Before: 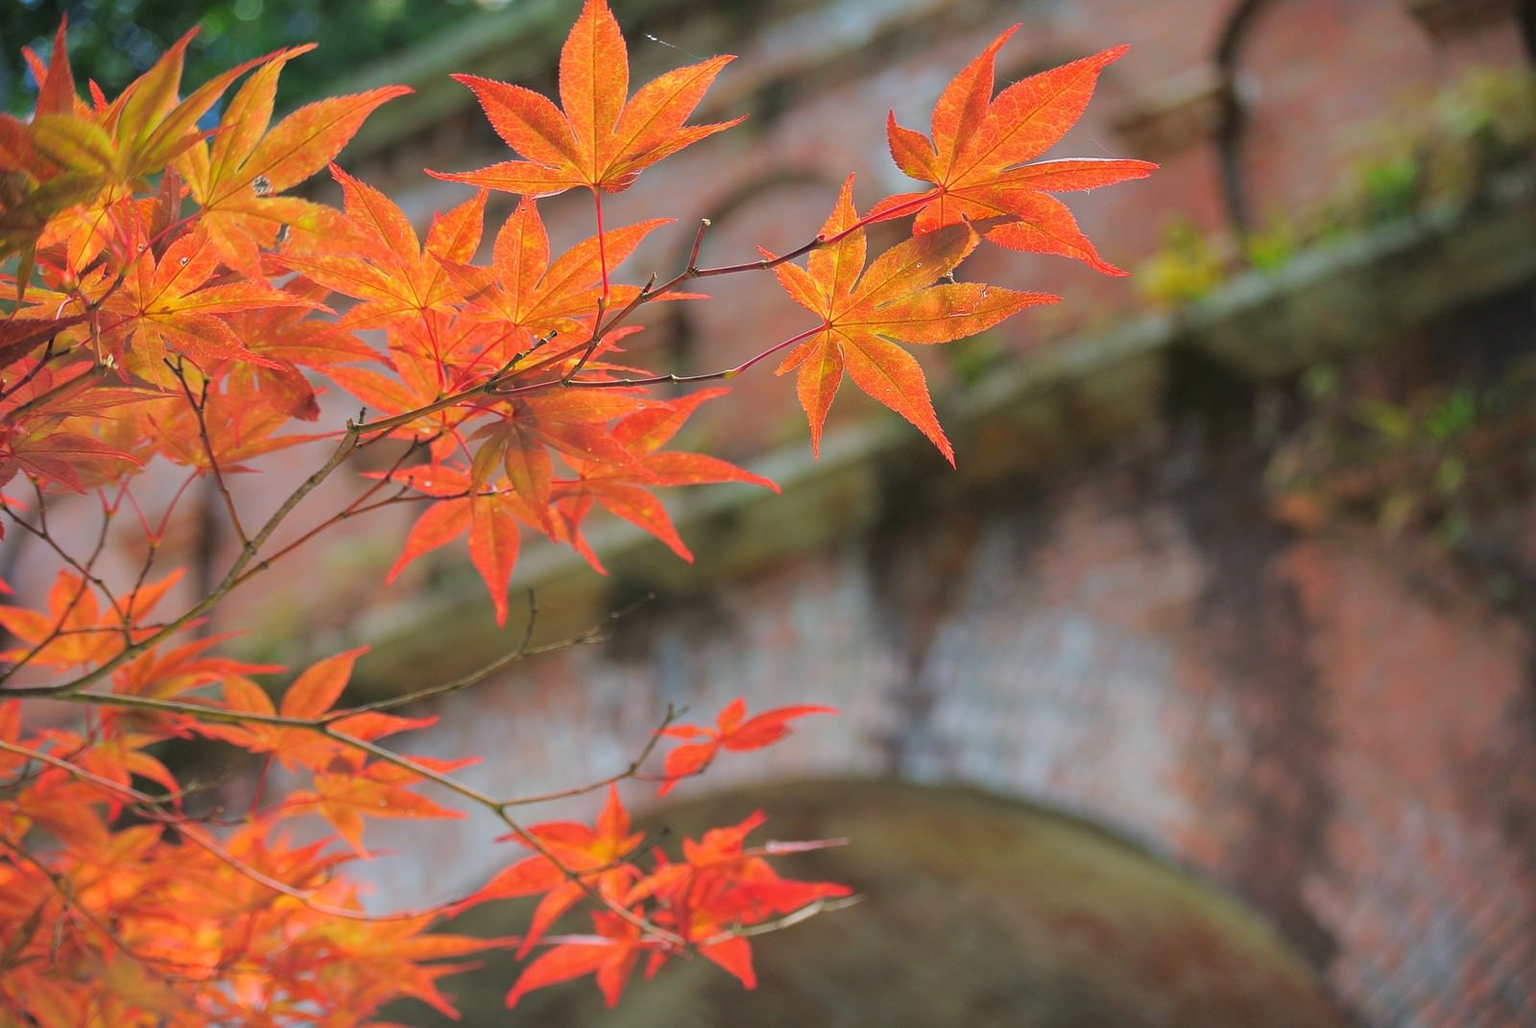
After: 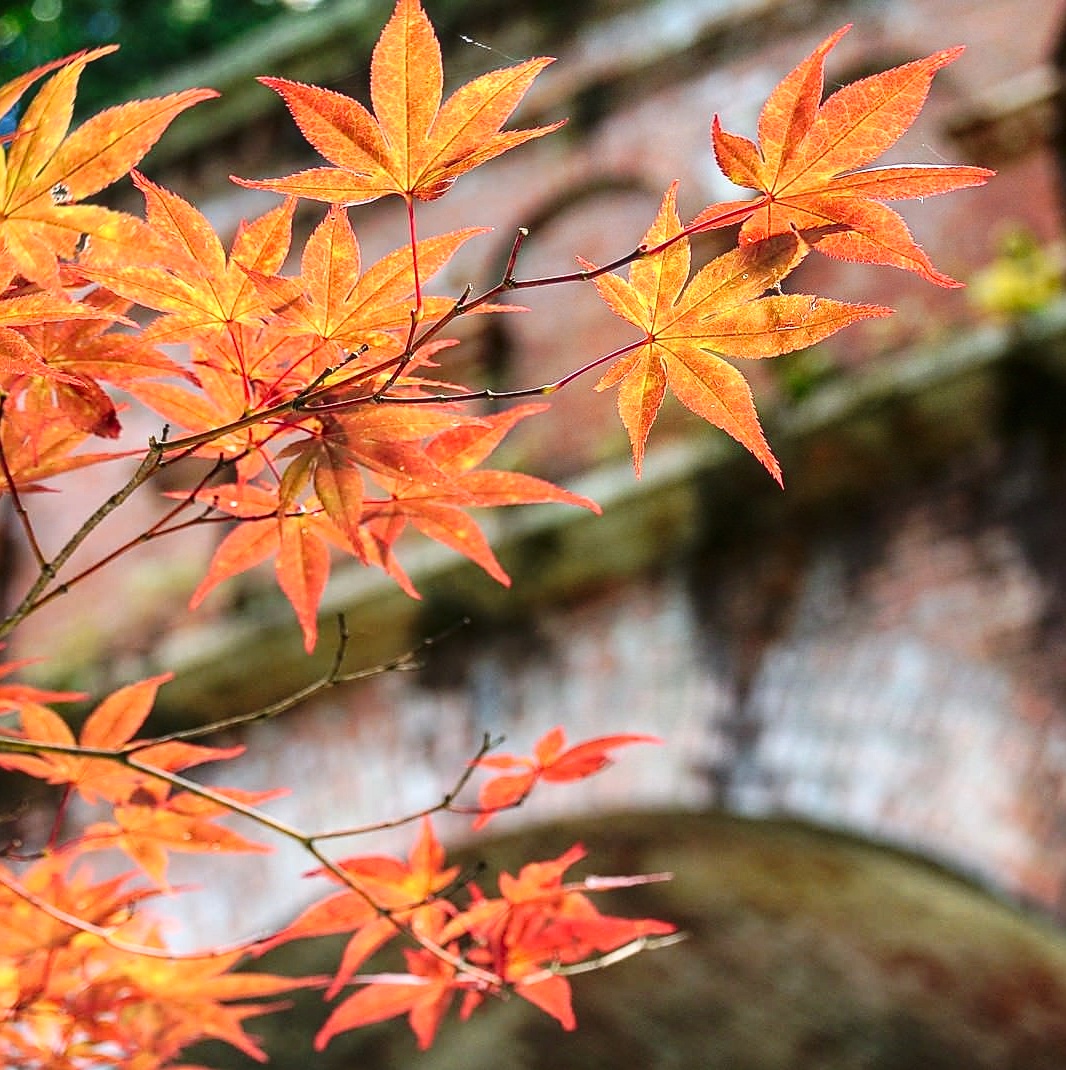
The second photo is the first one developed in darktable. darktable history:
contrast brightness saturation: contrast 0.289
local contrast: on, module defaults
sharpen: on, module defaults
tone curve: curves: ch0 [(0, 0) (0.003, 0.025) (0.011, 0.025) (0.025, 0.029) (0.044, 0.035) (0.069, 0.053) (0.1, 0.083) (0.136, 0.118) (0.177, 0.163) (0.224, 0.22) (0.277, 0.295) (0.335, 0.371) (0.399, 0.444) (0.468, 0.524) (0.543, 0.618) (0.623, 0.702) (0.709, 0.79) (0.801, 0.89) (0.898, 0.973) (1, 1)], preserve colors none
crop and rotate: left 13.334%, right 20.022%
exposure: compensate highlight preservation false
